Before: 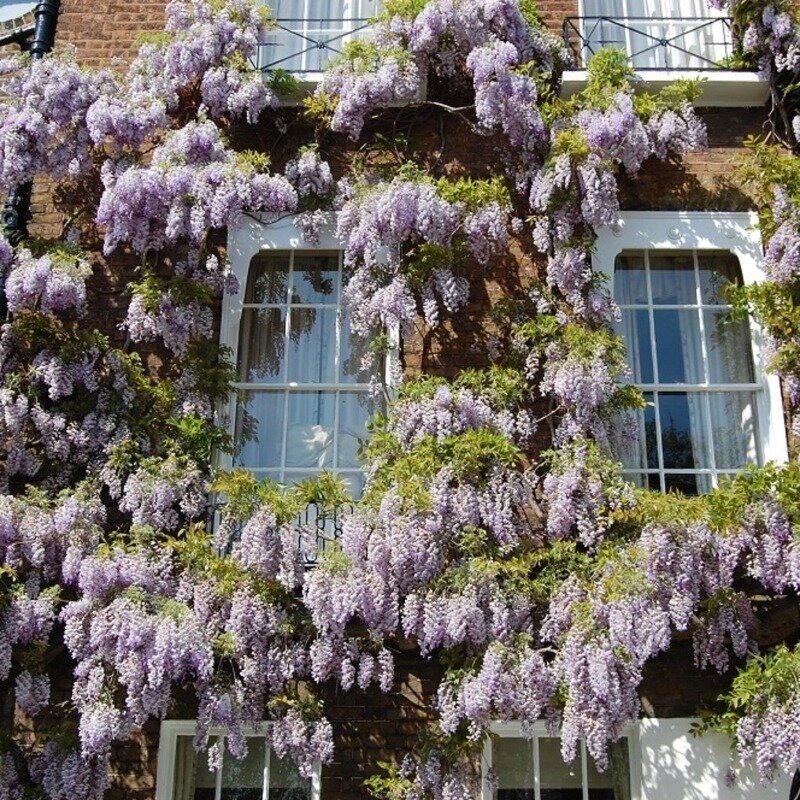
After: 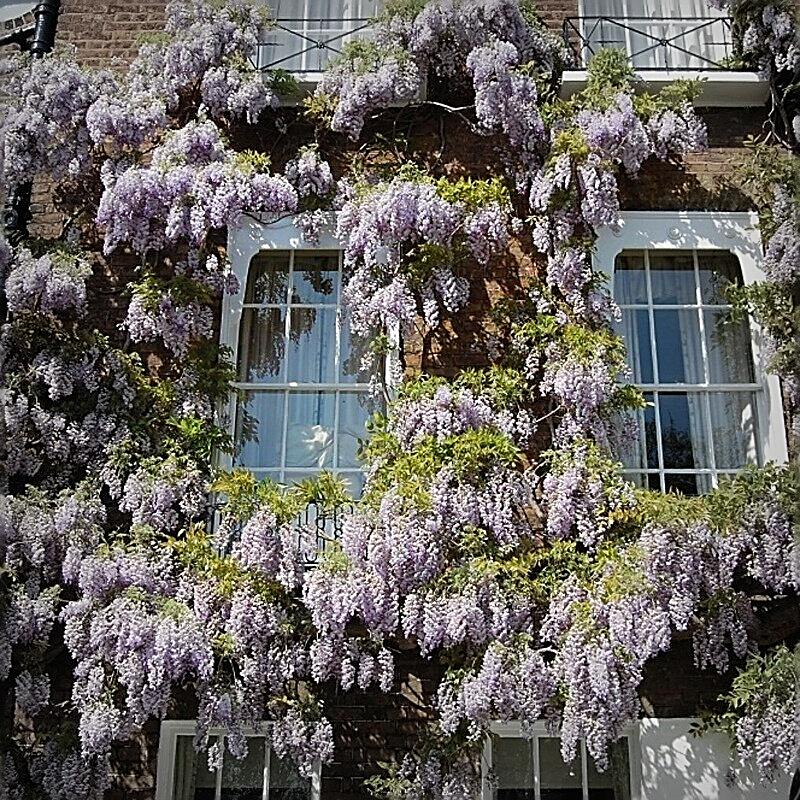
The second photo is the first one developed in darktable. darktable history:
vignetting: fall-off start 52.66%, automatic ratio true, width/height ratio 1.317, shape 0.209
sharpen: radius 1.666, amount 1.305
